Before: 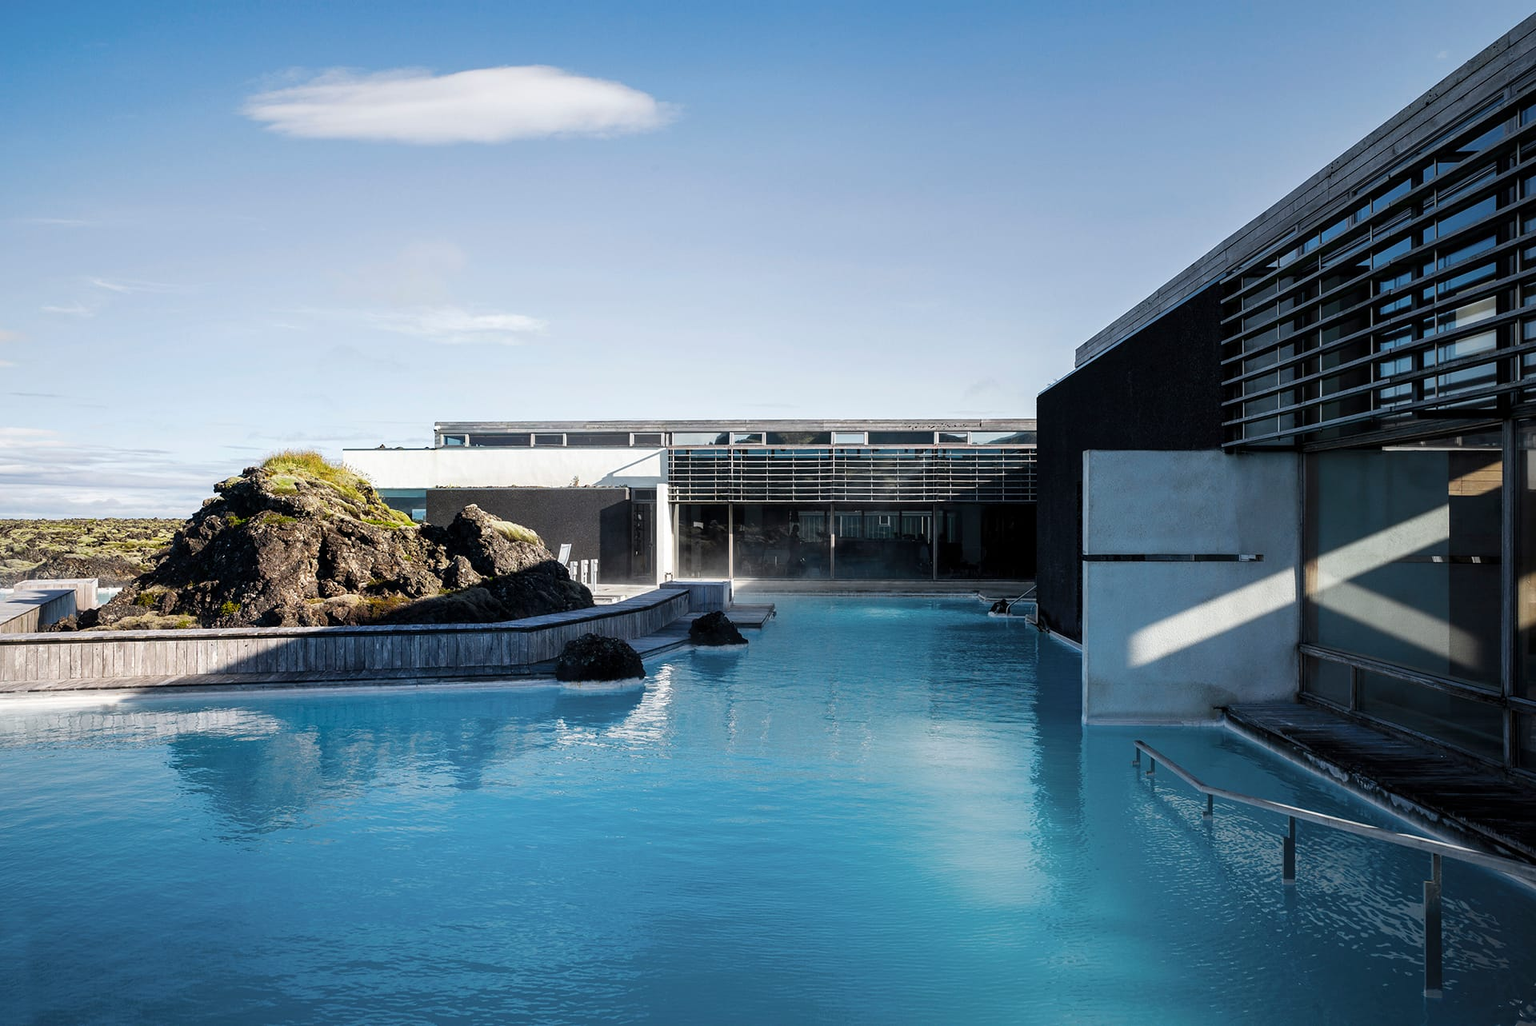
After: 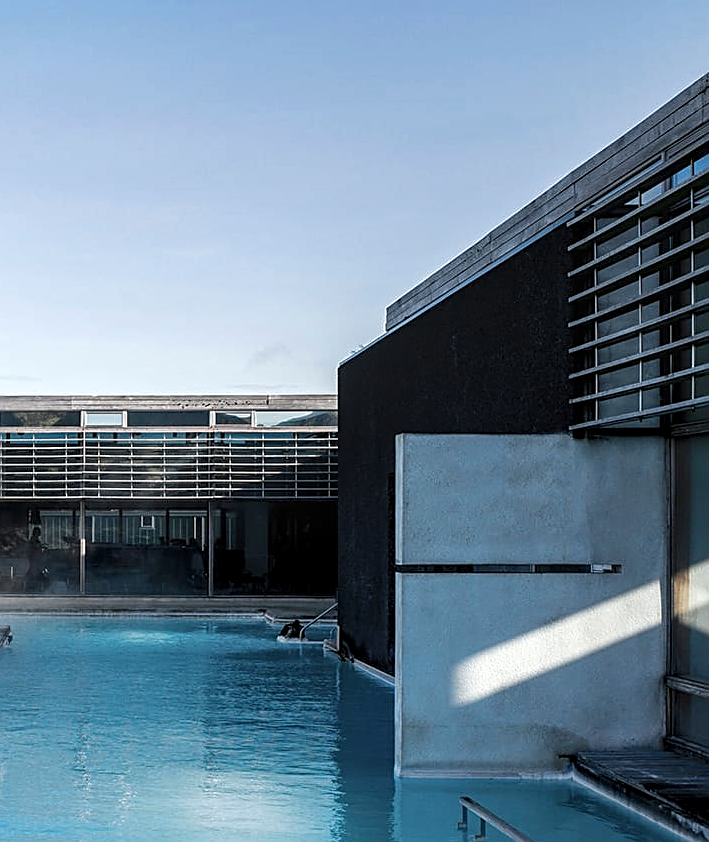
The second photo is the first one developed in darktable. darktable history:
exposure: exposure 0.258 EV, compensate highlight preservation false
local contrast: on, module defaults
sharpen: on, module defaults
crop and rotate: left 49.936%, top 10.094%, right 13.136%, bottom 24.256%
